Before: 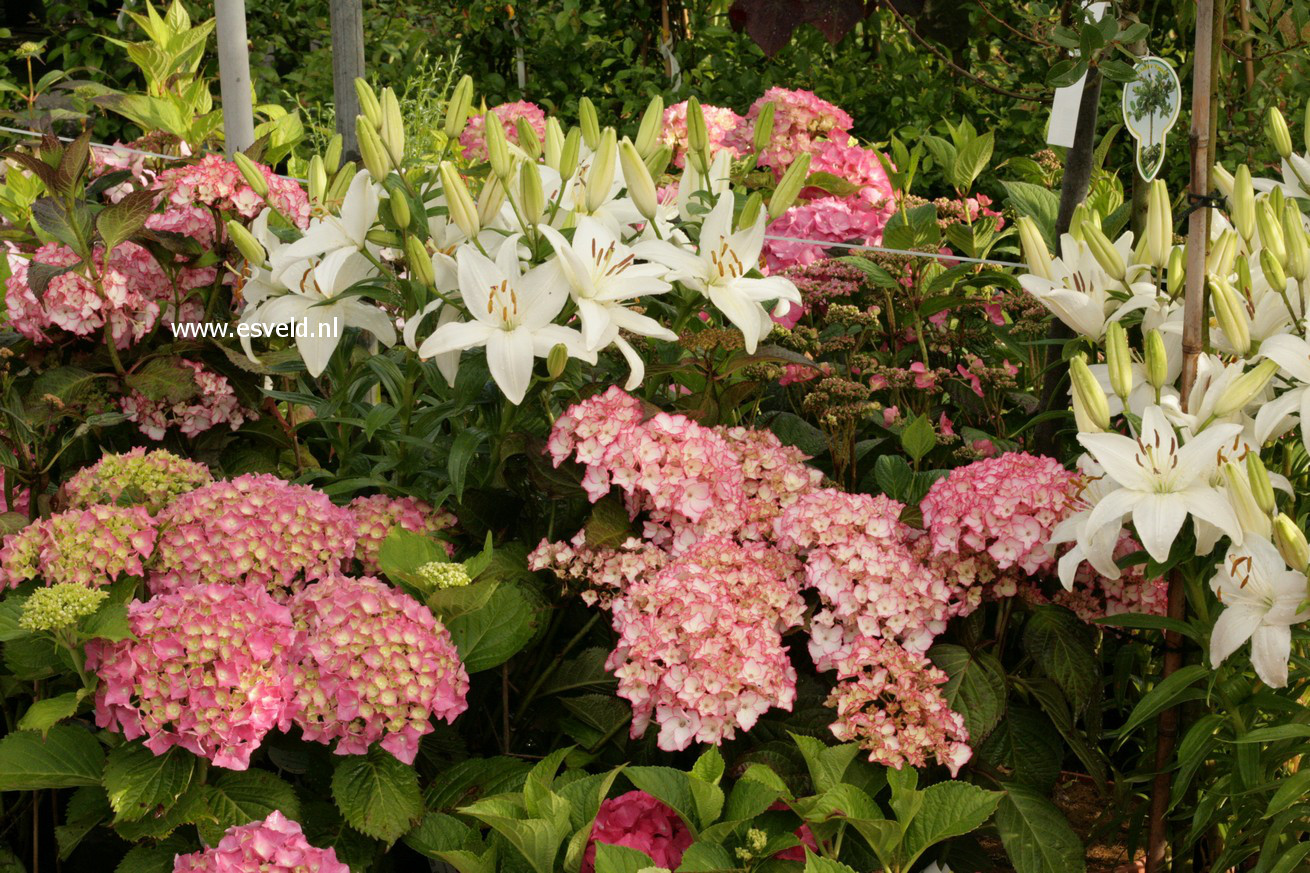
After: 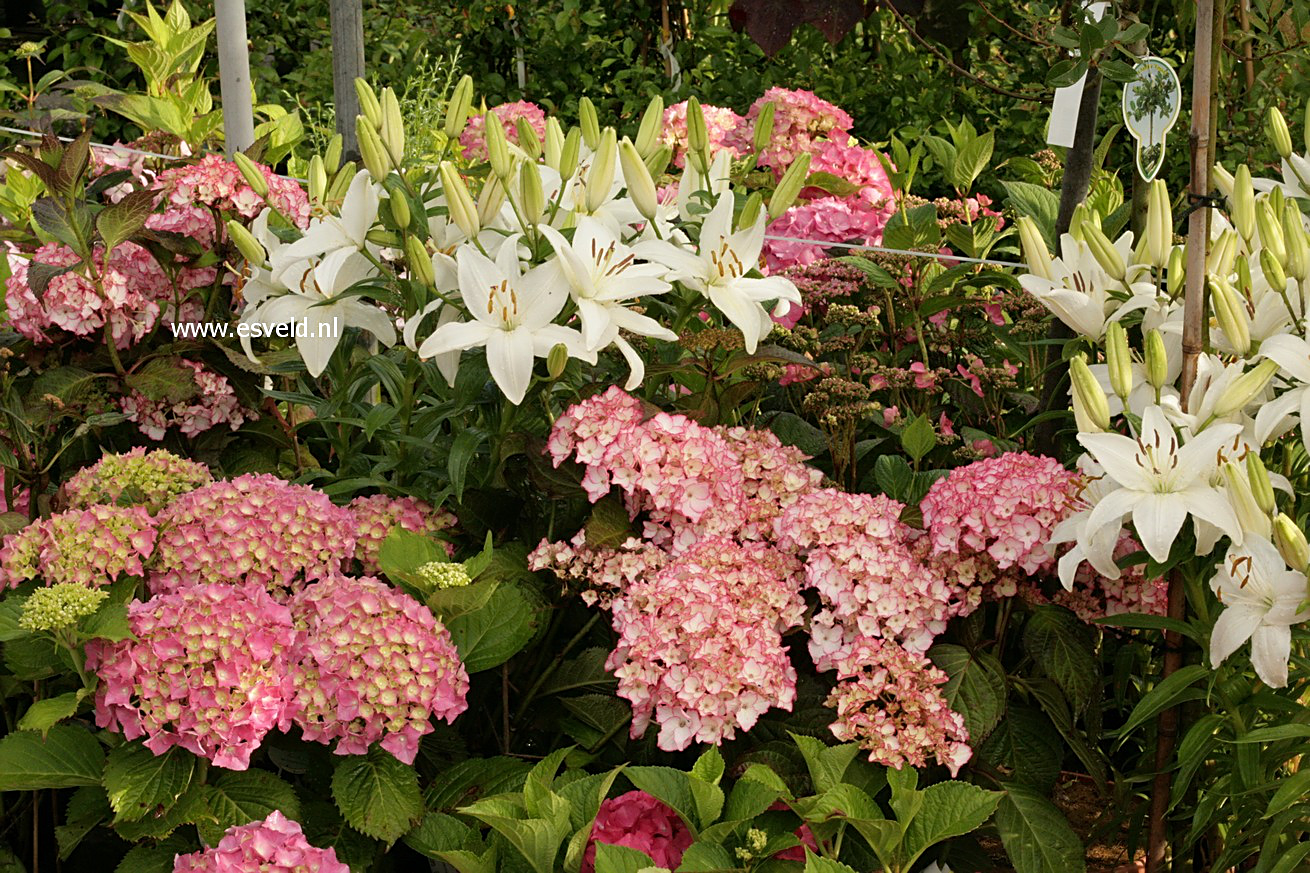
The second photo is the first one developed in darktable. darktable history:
sharpen: radius 1.936
